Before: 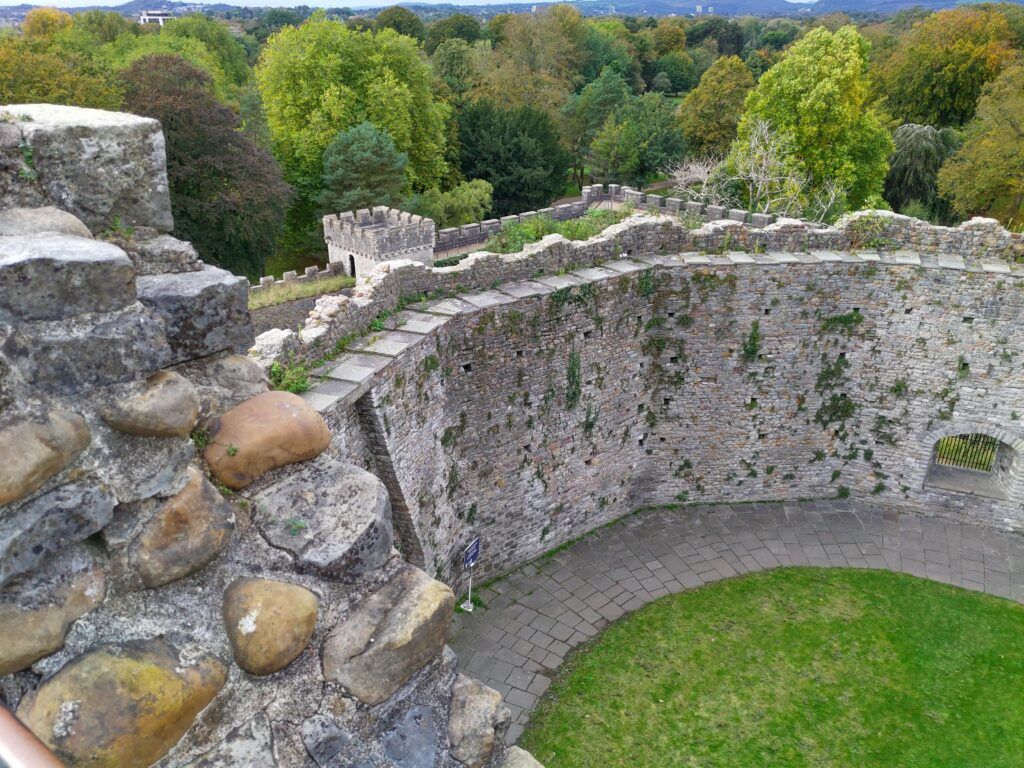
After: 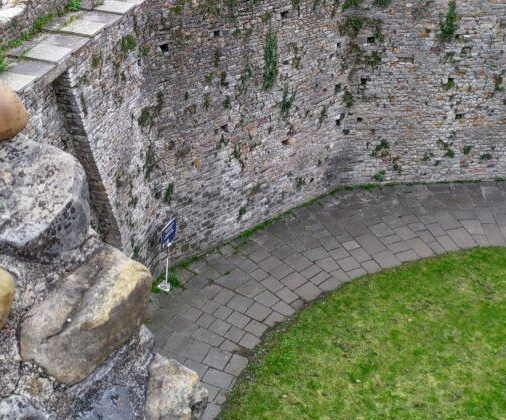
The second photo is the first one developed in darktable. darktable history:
local contrast: on, module defaults
crop: left 29.672%, top 41.786%, right 20.851%, bottom 3.487%
